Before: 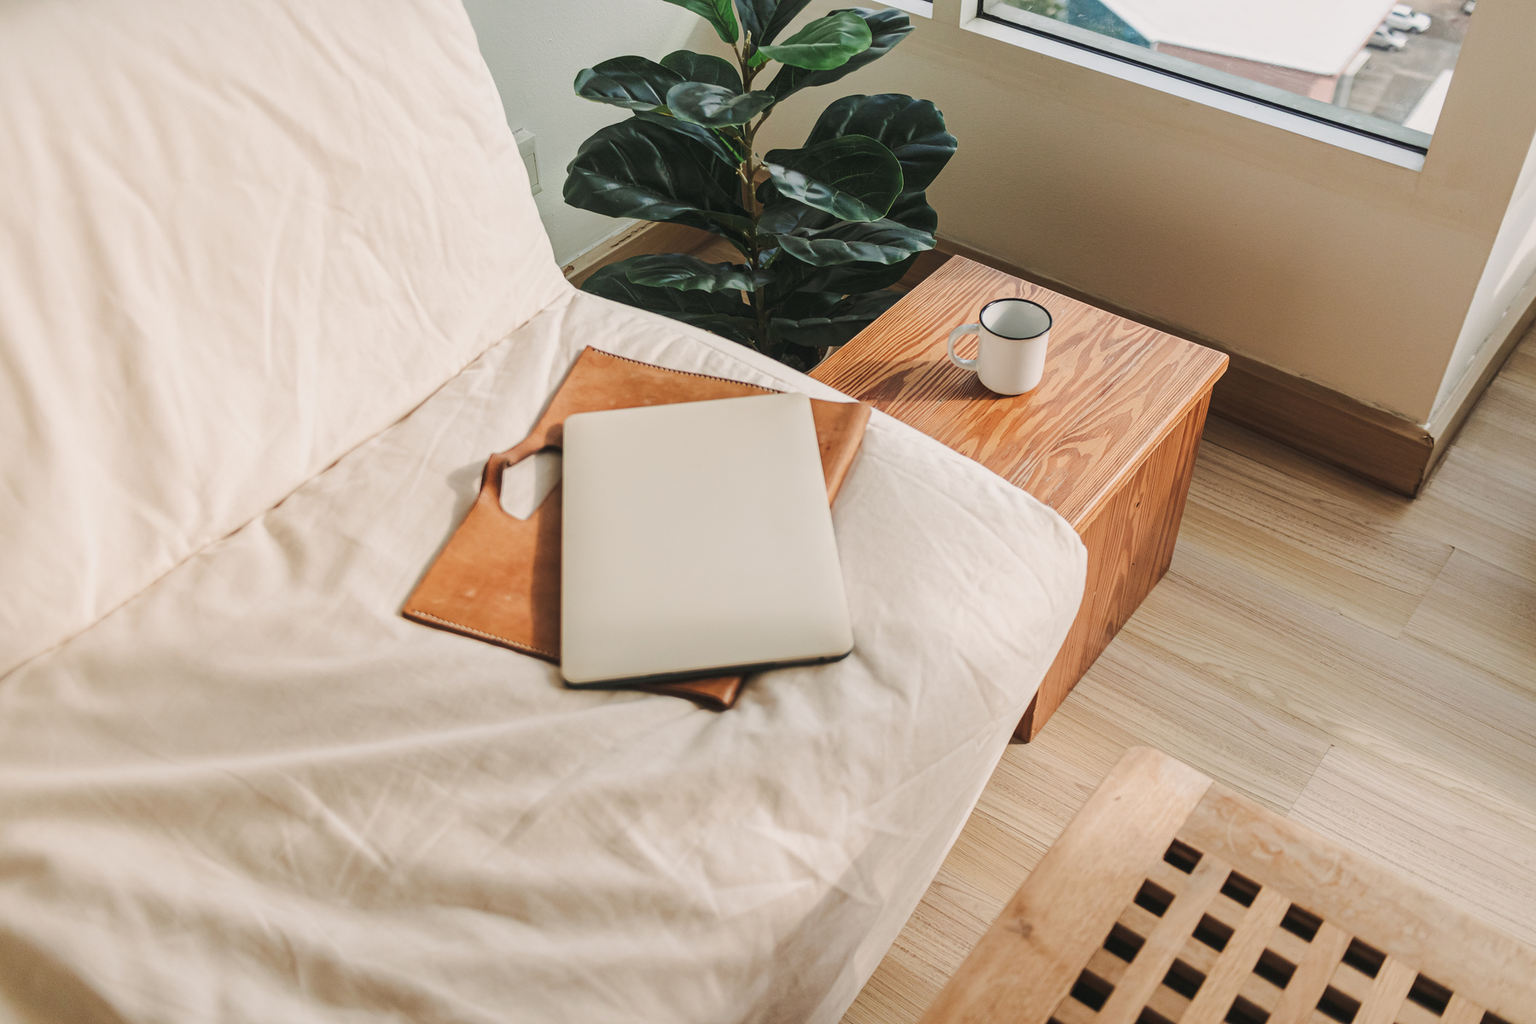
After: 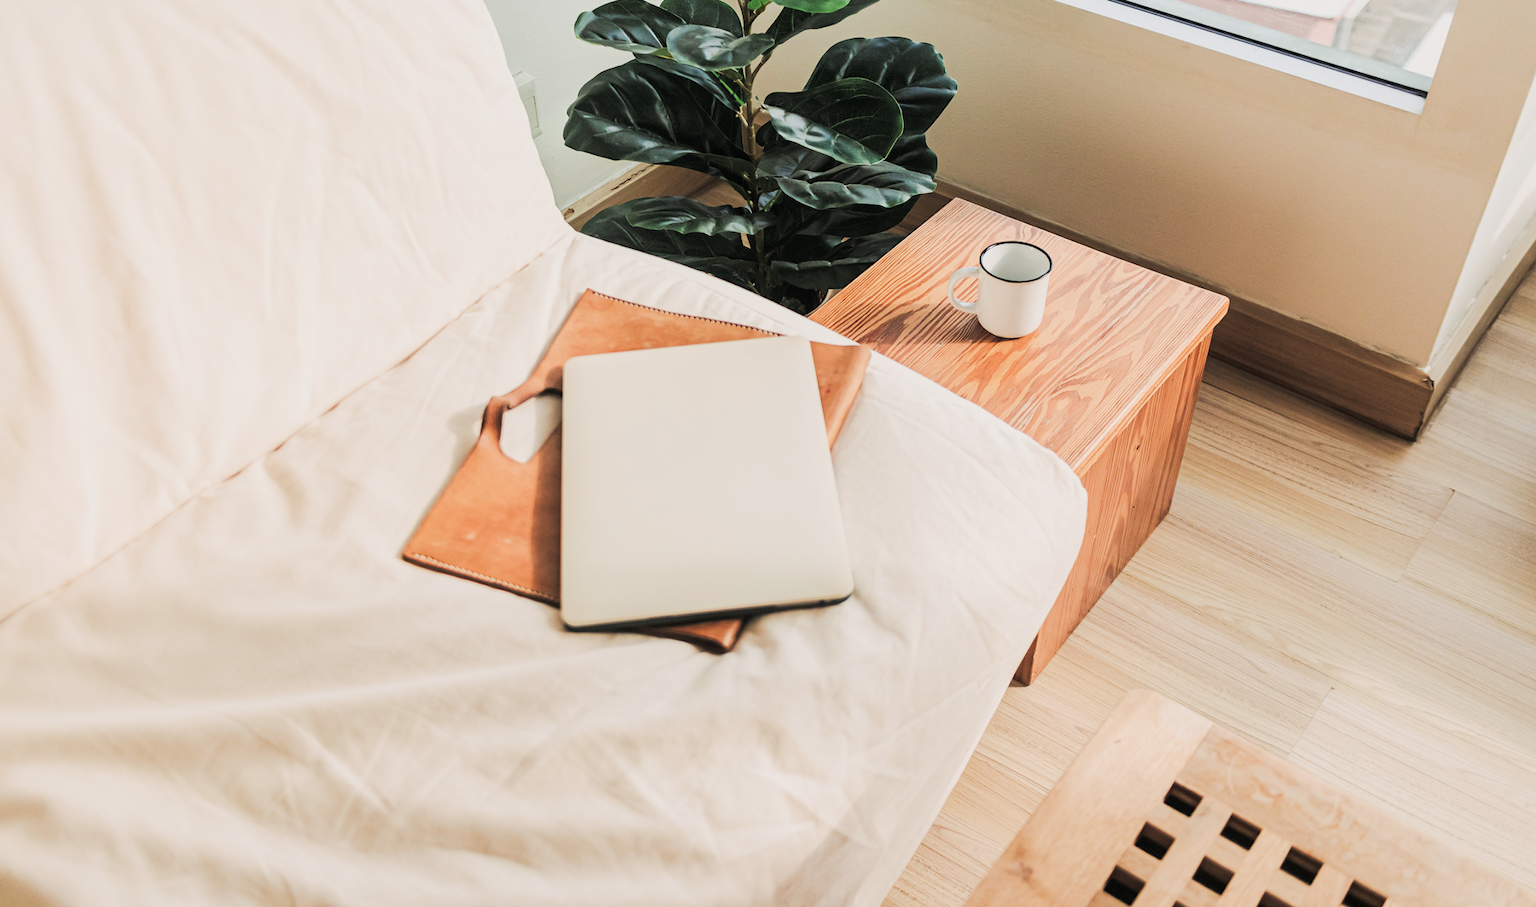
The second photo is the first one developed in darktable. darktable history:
filmic rgb: black relative exposure -7.65 EV, white relative exposure 4.56 EV, hardness 3.61, contrast 1.058, iterations of high-quality reconstruction 0
exposure: black level correction 0, exposure 0.499 EV, compensate highlight preservation false
tone equalizer: -8 EV -0.403 EV, -7 EV -0.397 EV, -6 EV -0.321 EV, -5 EV -0.235 EV, -3 EV 0.223 EV, -2 EV 0.314 EV, -1 EV 0.404 EV, +0 EV 0.437 EV
crop and rotate: top 5.59%, bottom 5.687%
